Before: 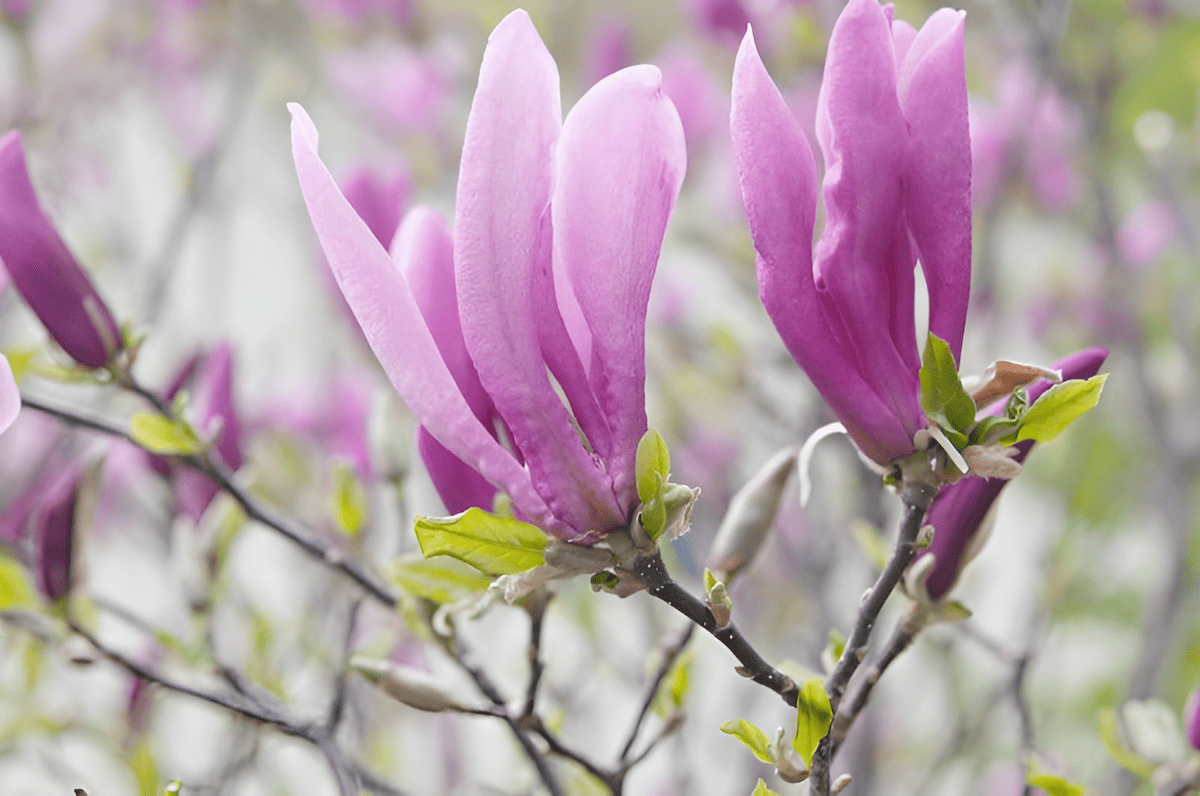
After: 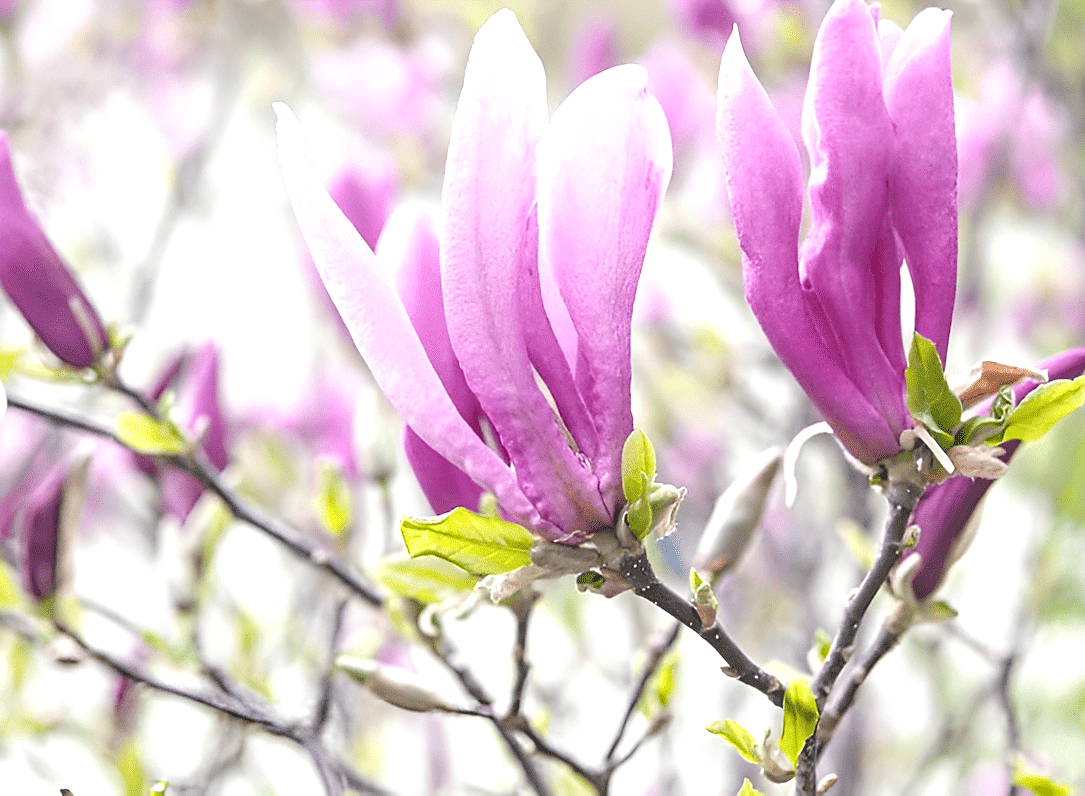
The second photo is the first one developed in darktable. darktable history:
crop and rotate: left 1.18%, right 8.322%
local contrast: on, module defaults
sharpen: radius 1.815, amount 0.394, threshold 1.279
exposure: black level correction 0, exposure 0.697 EV, compensate highlight preservation false
